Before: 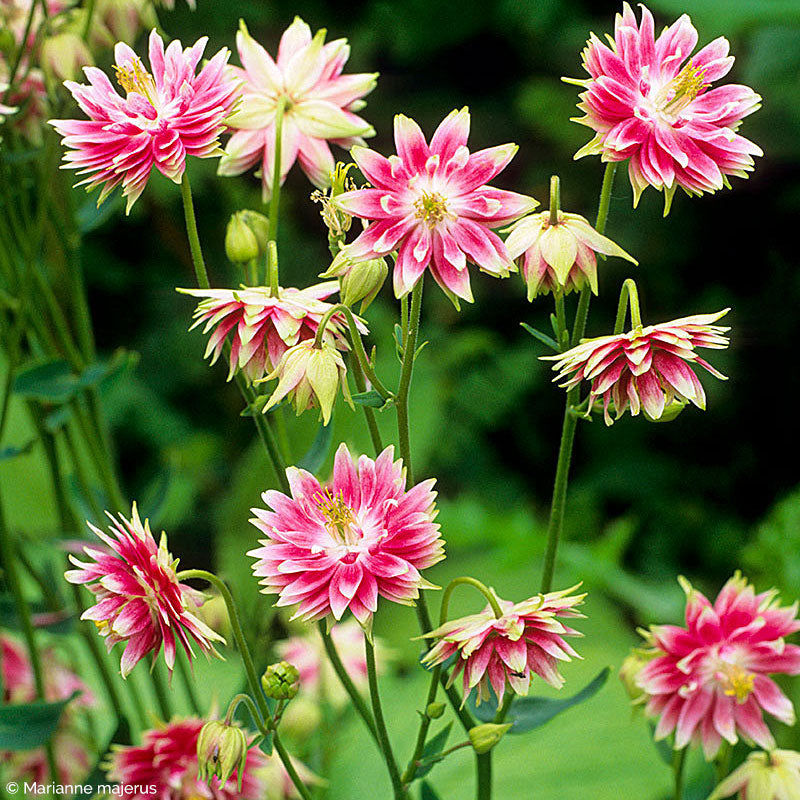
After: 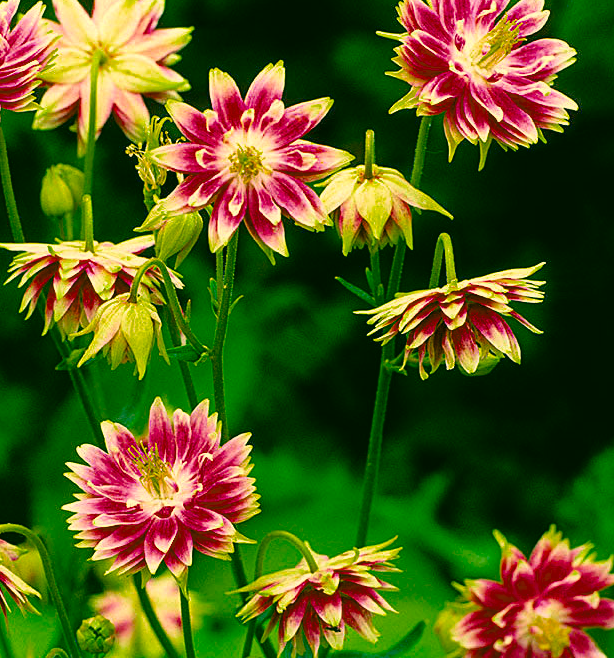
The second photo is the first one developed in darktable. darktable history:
color balance rgb: power › hue 71.24°, linear chroma grading › global chroma 6.061%, perceptual saturation grading › global saturation 30.579%, saturation formula JzAzBz (2021)
crop: left 23.131%, top 5.871%, bottom 11.803%
color correction: highlights a* 5.68, highlights b* 33.43, shadows a* -25.41, shadows b* 3.81
